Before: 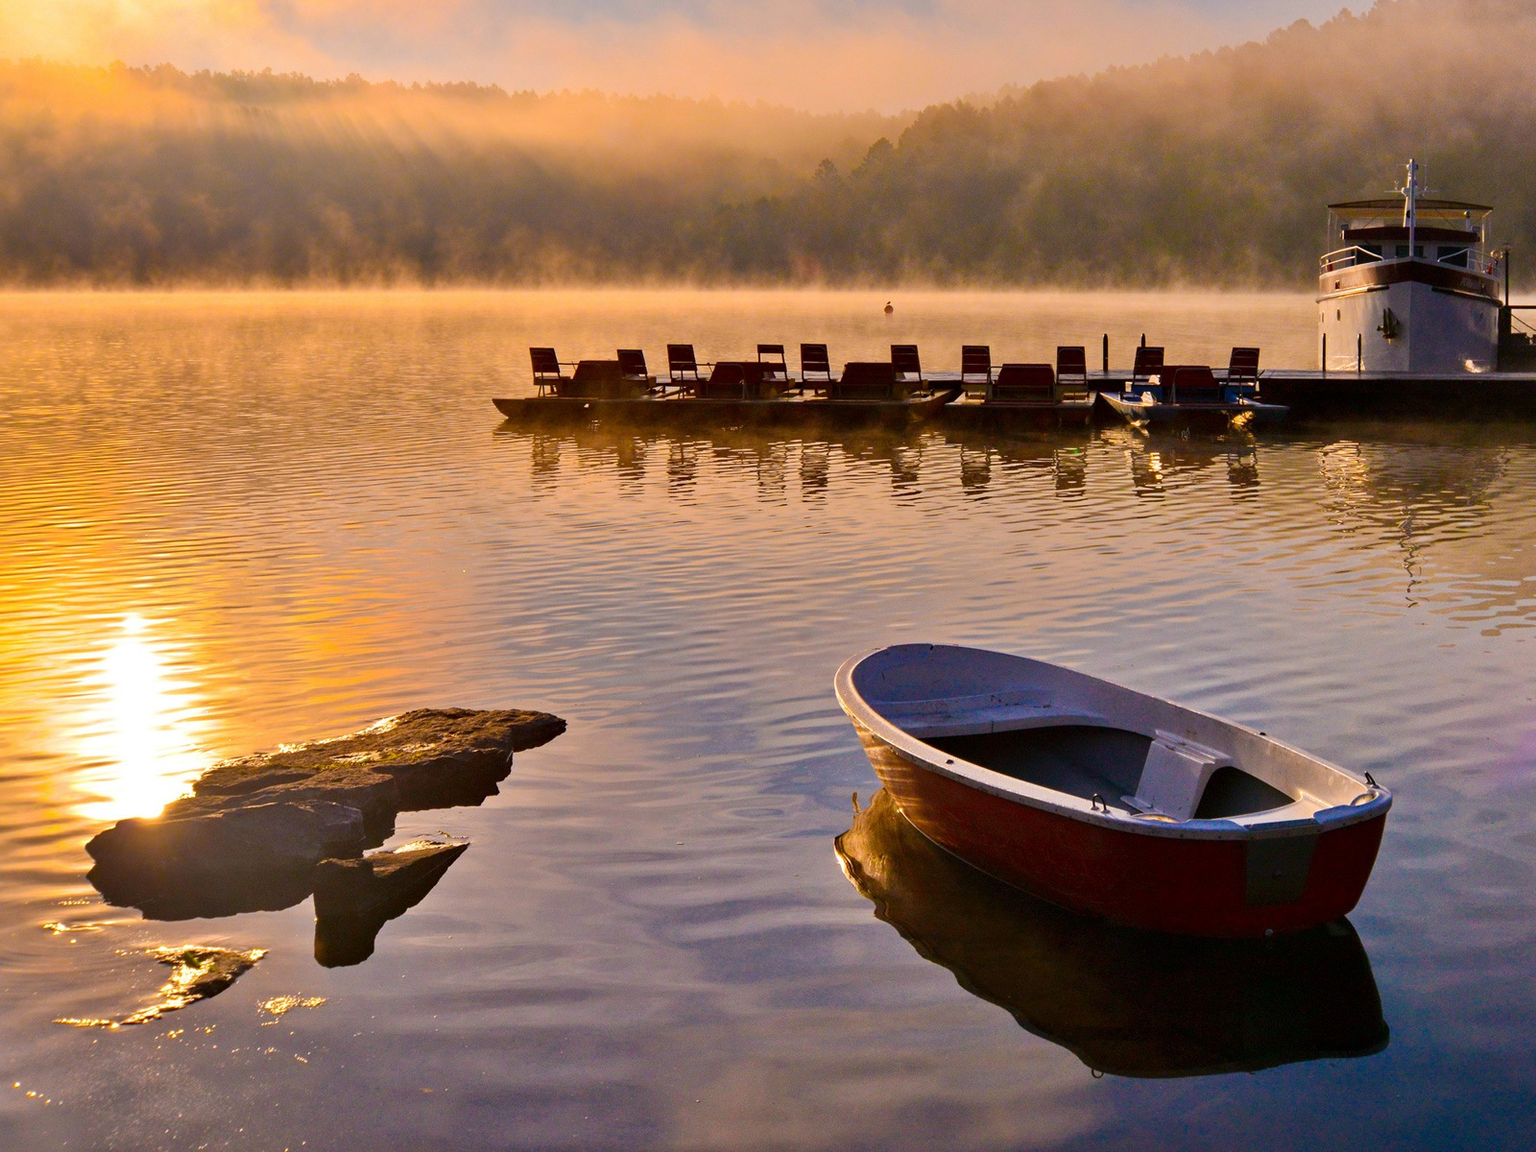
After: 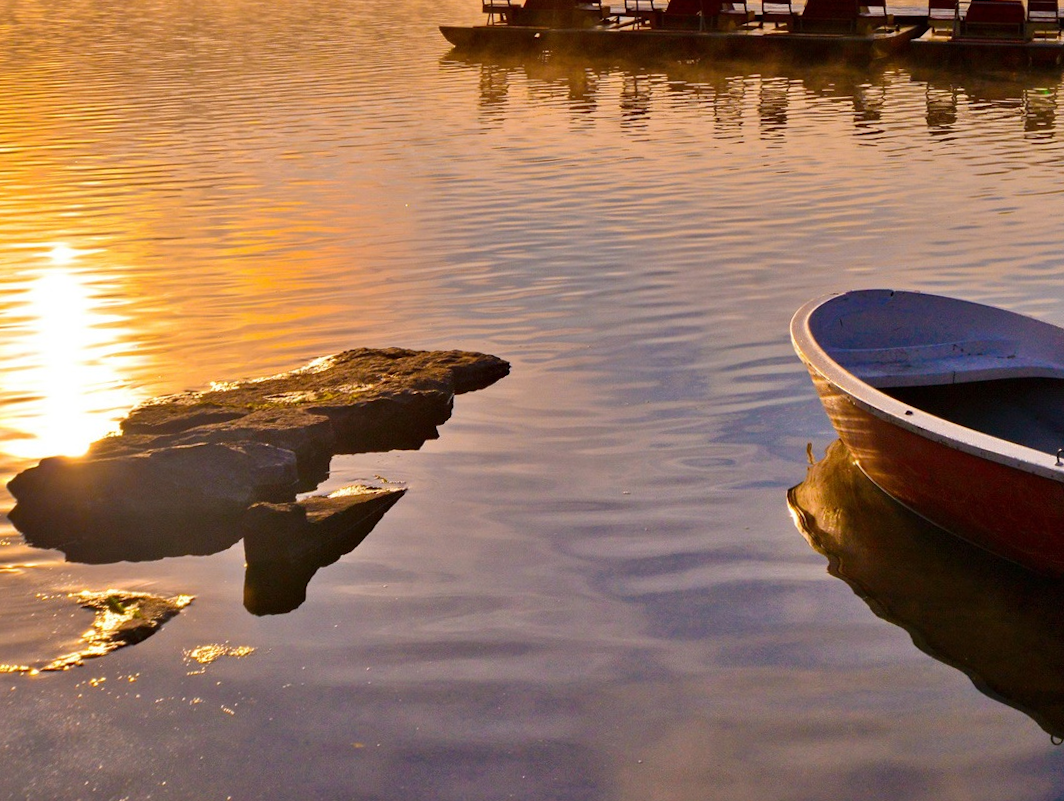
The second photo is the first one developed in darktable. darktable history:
crop and rotate: angle -1.02°, left 3.758%, top 31.617%, right 28.132%
